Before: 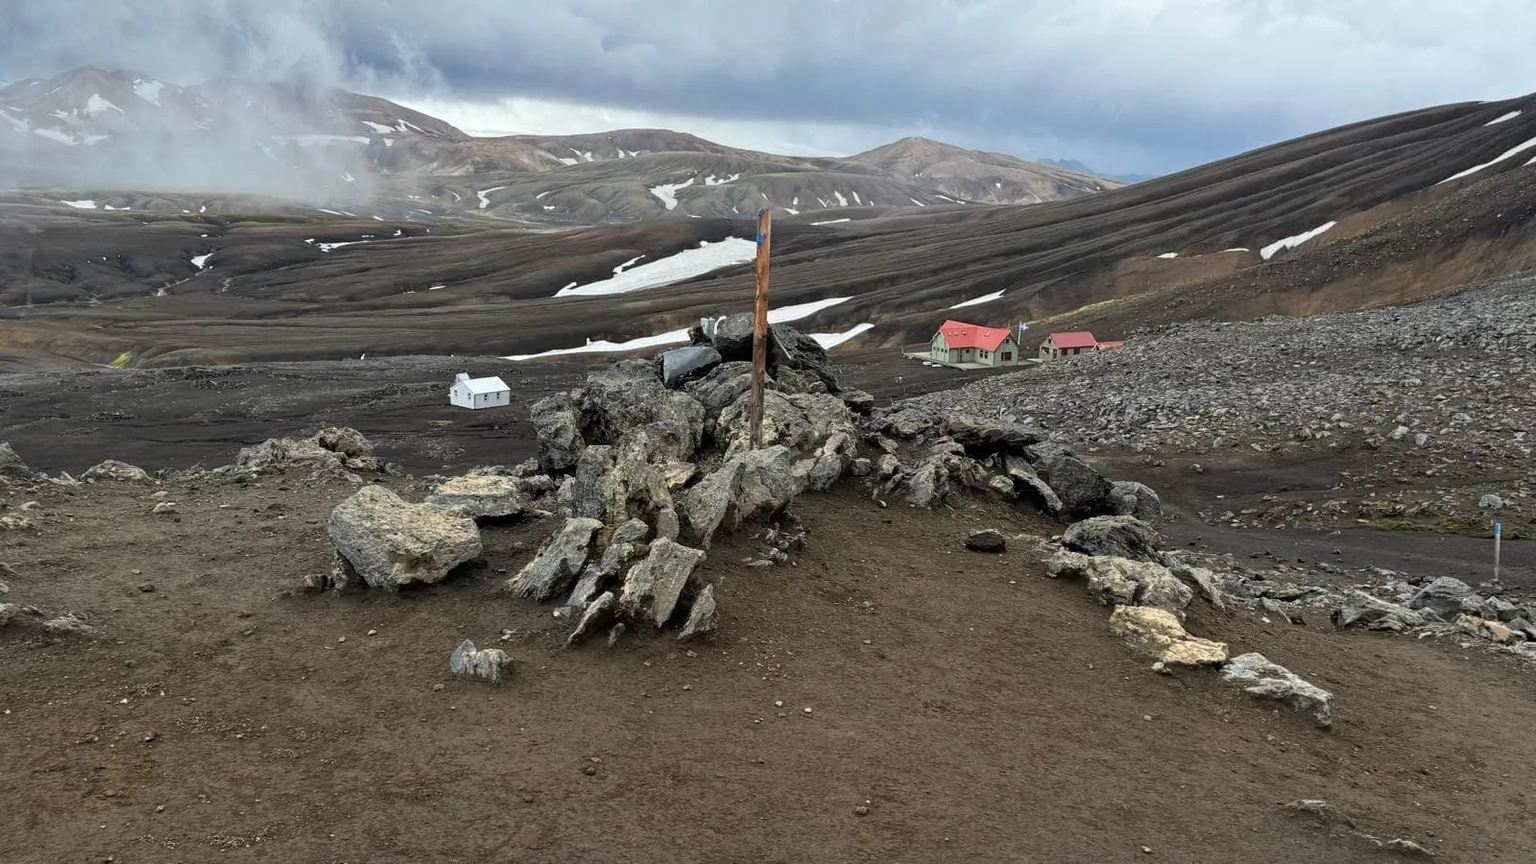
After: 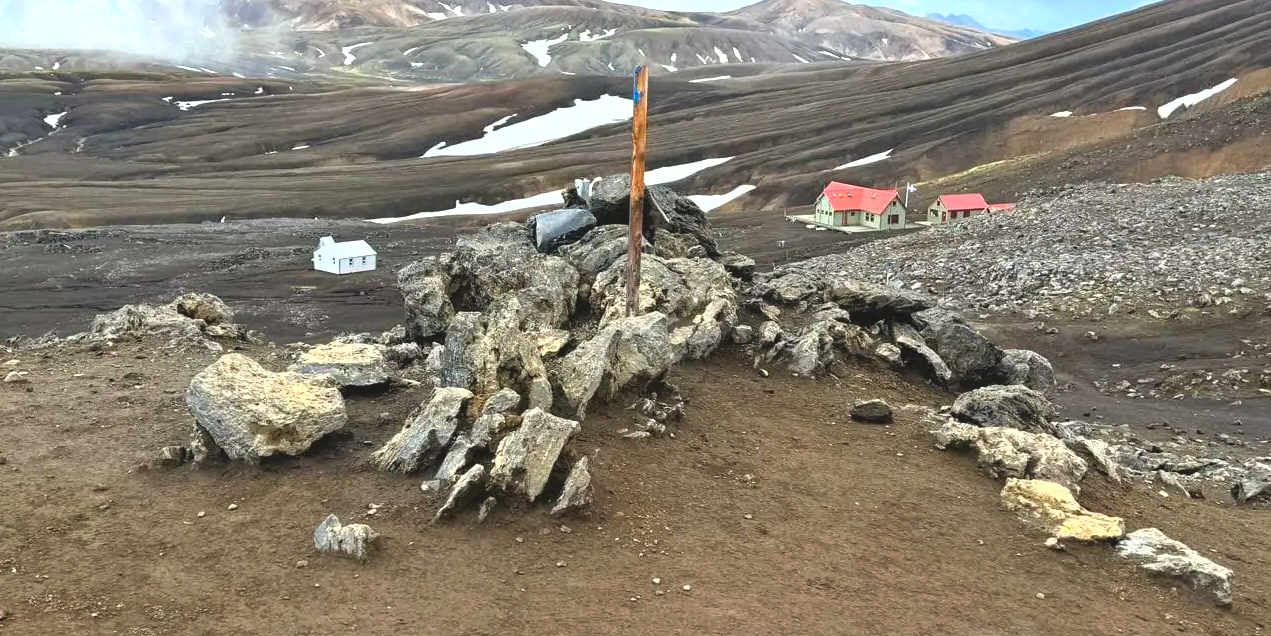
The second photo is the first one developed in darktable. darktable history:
exposure: black level correction -0.005, exposure 1 EV, compensate highlight preservation false
shadows and highlights: low approximation 0.01, soften with gaussian
color balance rgb: perceptual saturation grading › global saturation 25%, global vibrance 20%
crop: left 9.712%, top 16.928%, right 10.845%, bottom 12.332%
